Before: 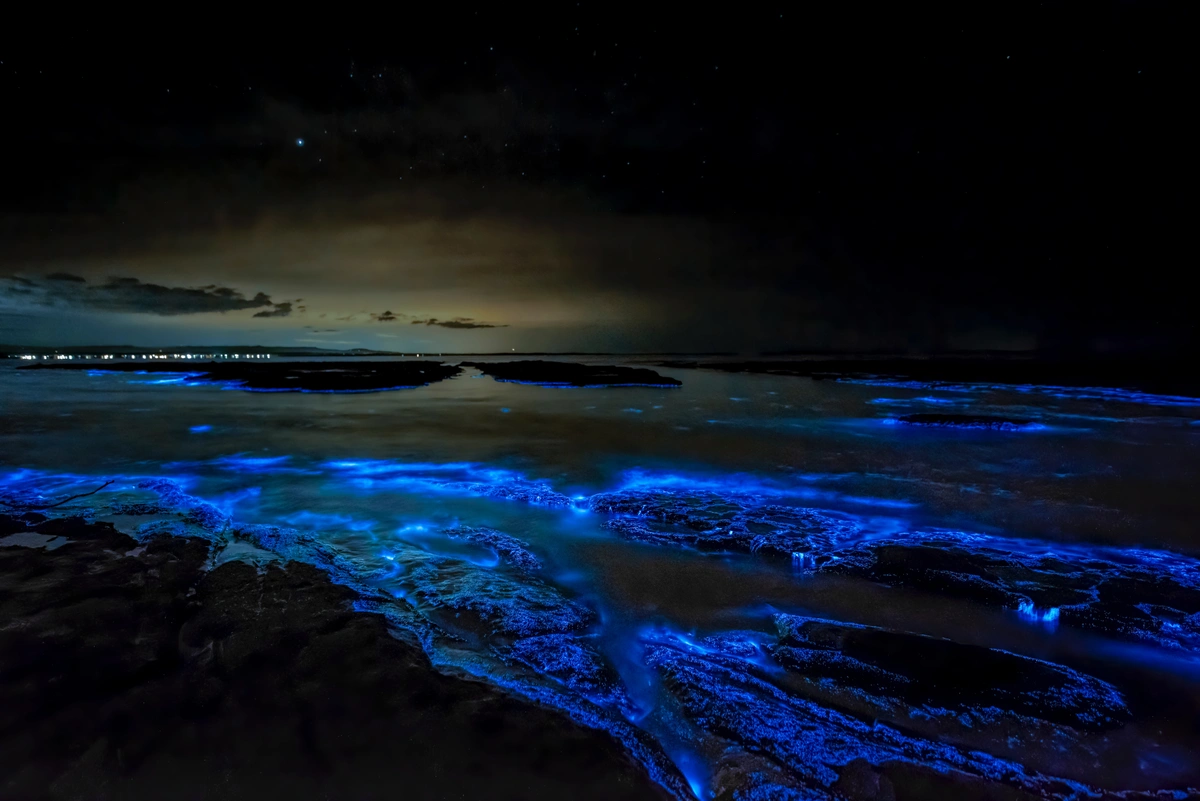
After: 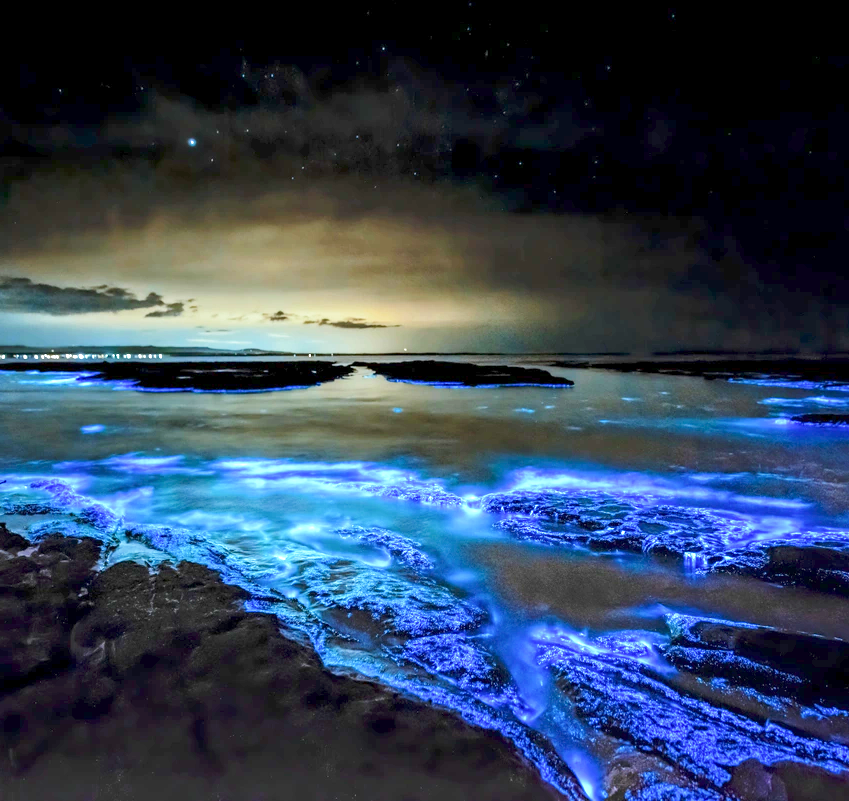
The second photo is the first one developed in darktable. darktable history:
base curve: curves: ch0 [(0, 0) (0.204, 0.334) (0.55, 0.733) (1, 1)], preserve colors none
exposure: exposure 2 EV, compensate highlight preservation false
crop and rotate: left 9.061%, right 20.142%
